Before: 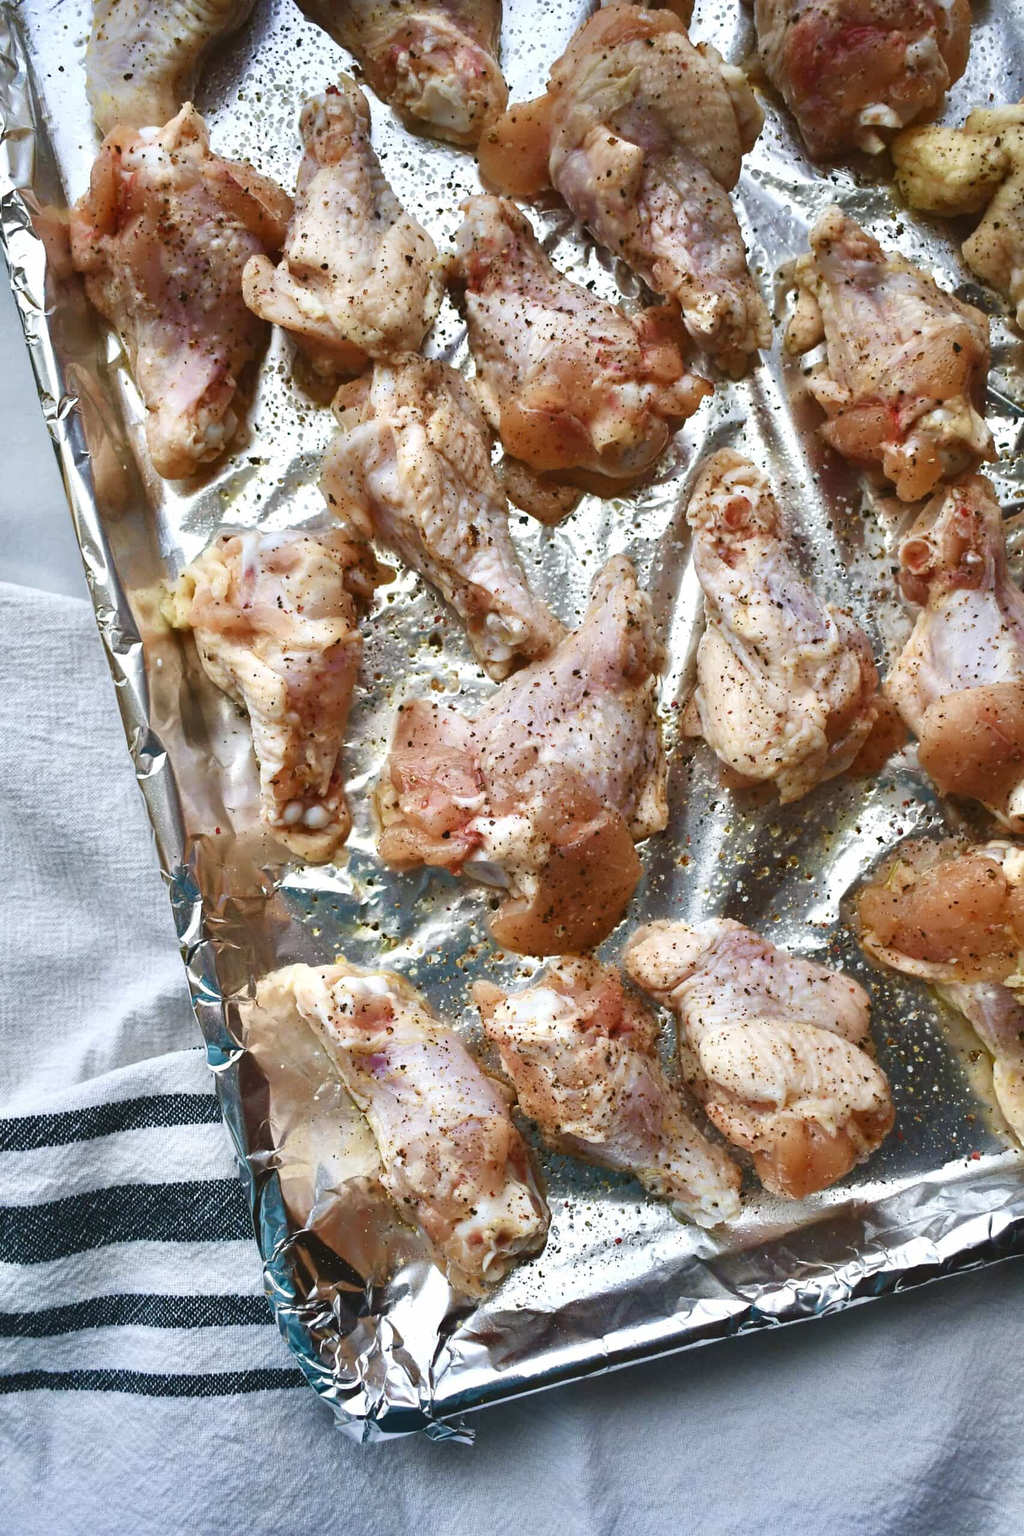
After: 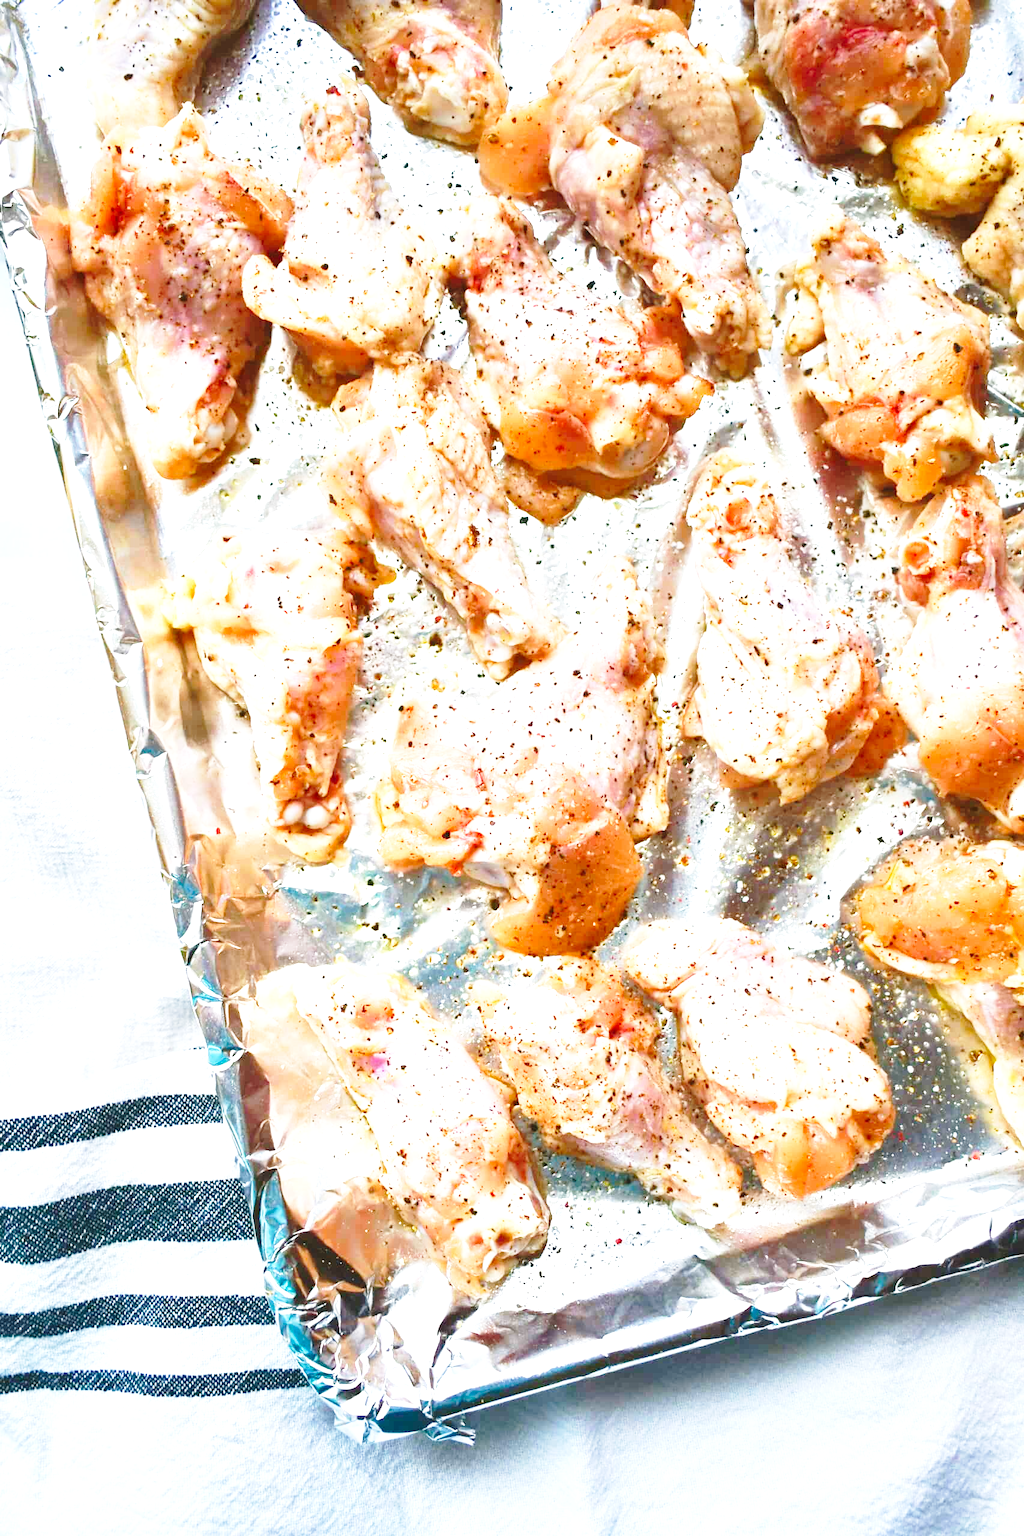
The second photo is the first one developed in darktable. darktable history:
base curve: curves: ch0 [(0, 0) (0.028, 0.03) (0.121, 0.232) (0.46, 0.748) (0.859, 0.968) (1, 1)], preserve colors none
exposure: exposure 1.262 EV, compensate highlight preservation false
